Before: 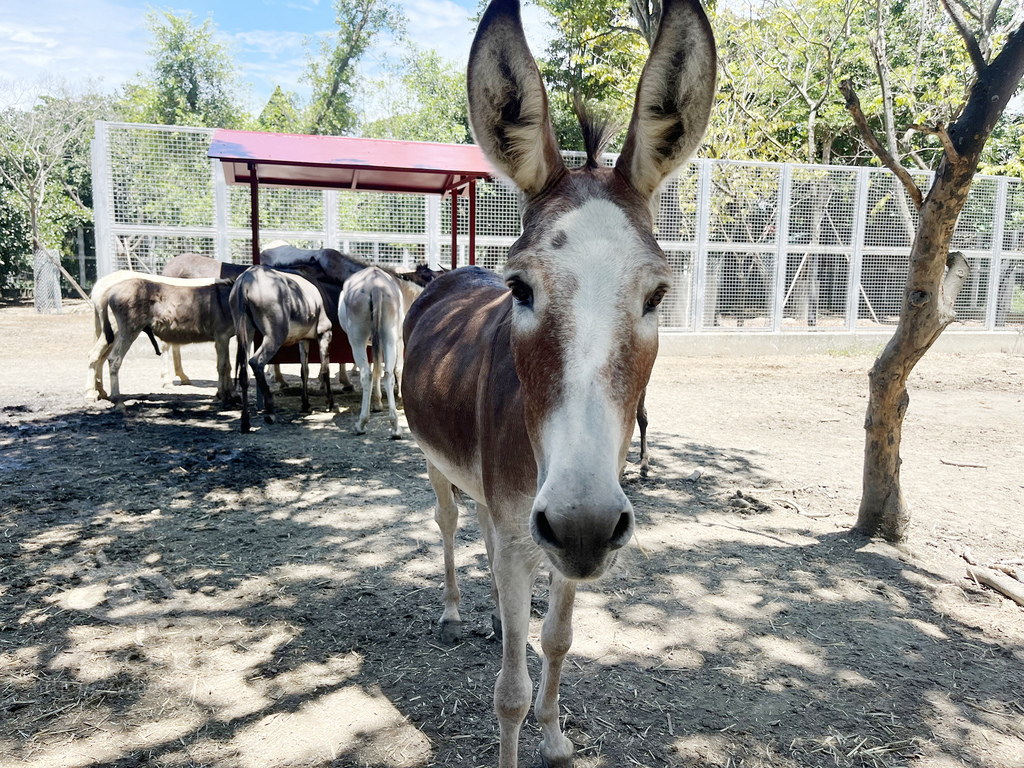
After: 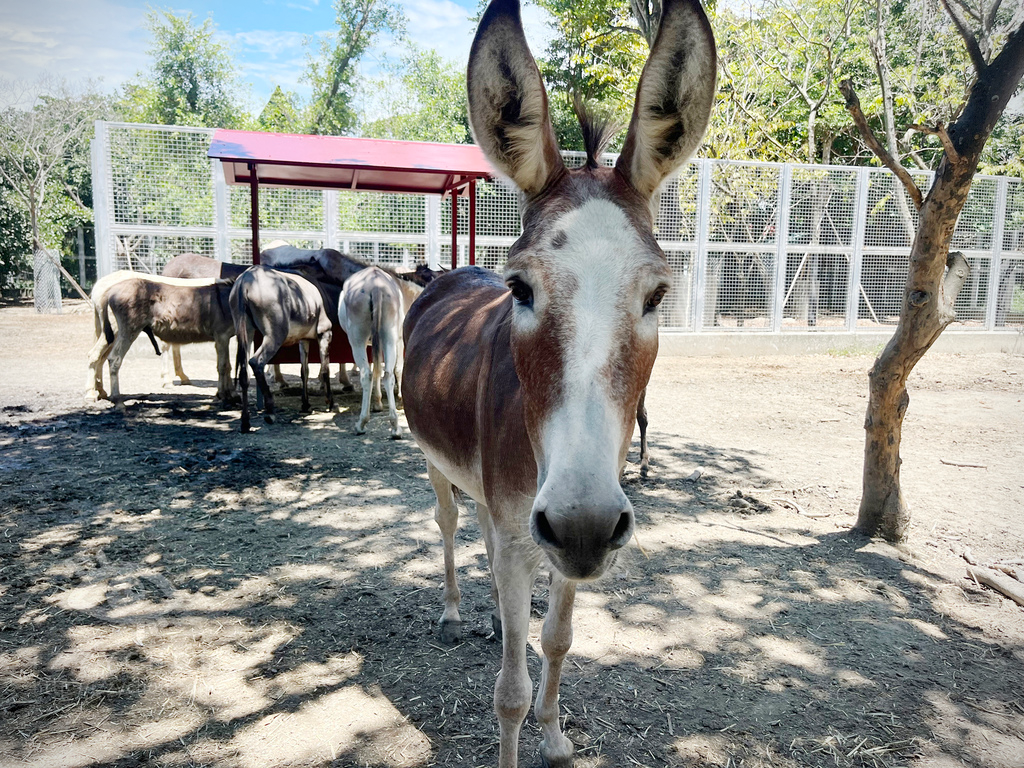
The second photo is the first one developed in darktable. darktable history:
vignetting: fall-off radius 61.17%, dithering 8-bit output
